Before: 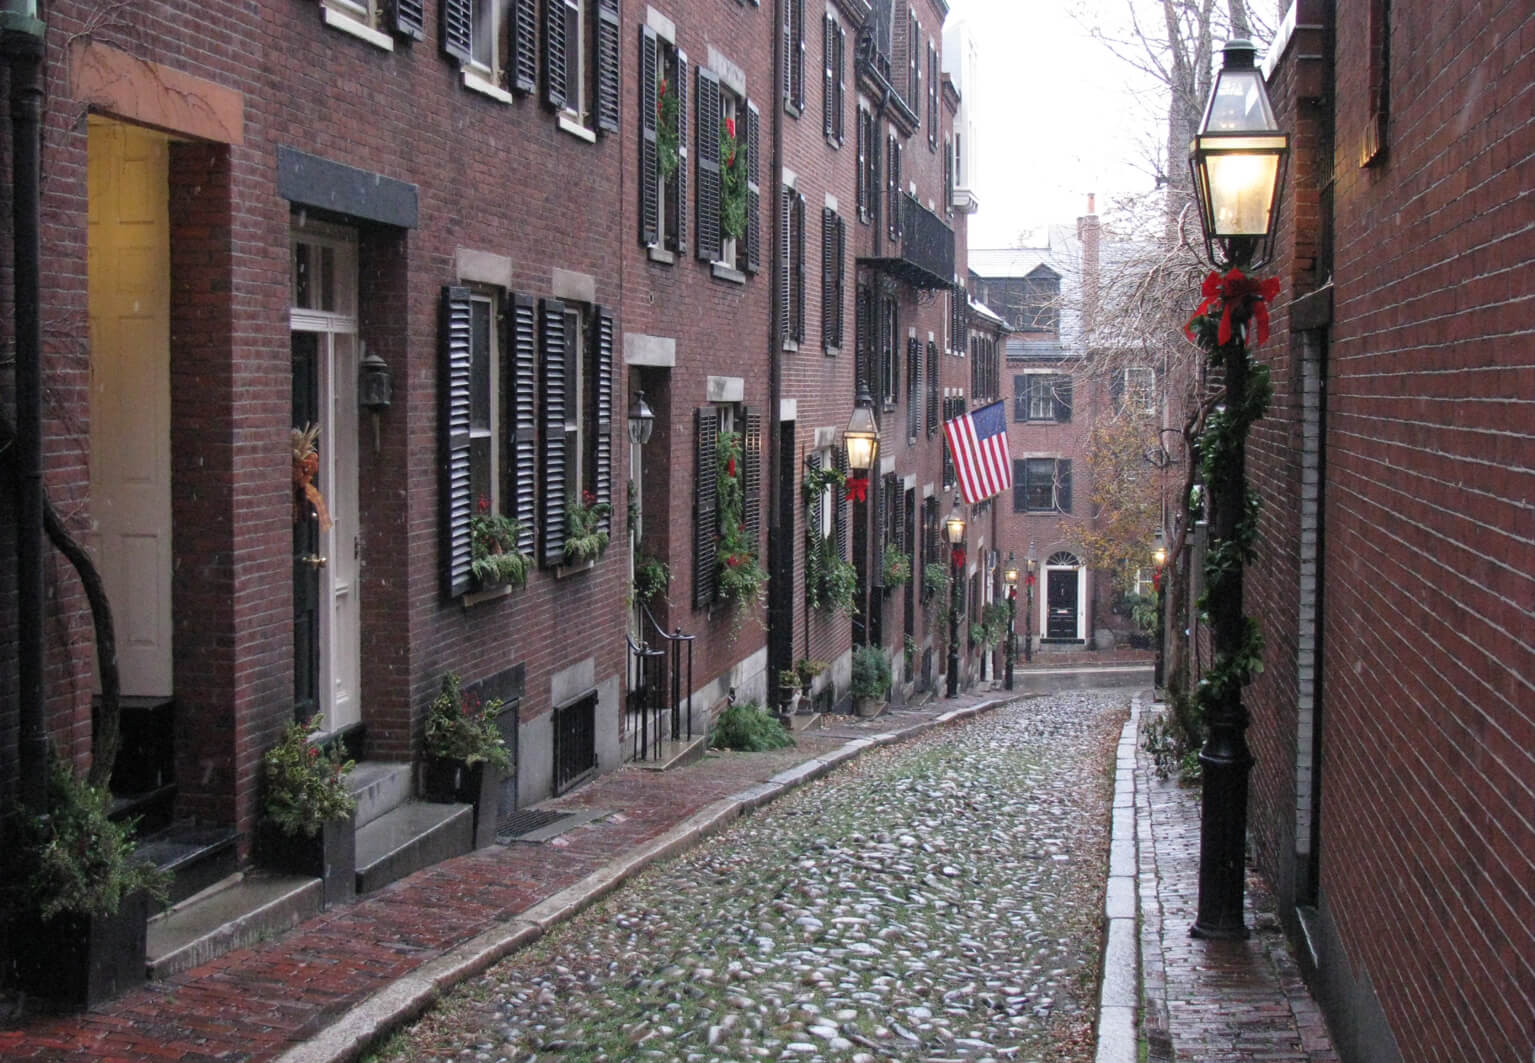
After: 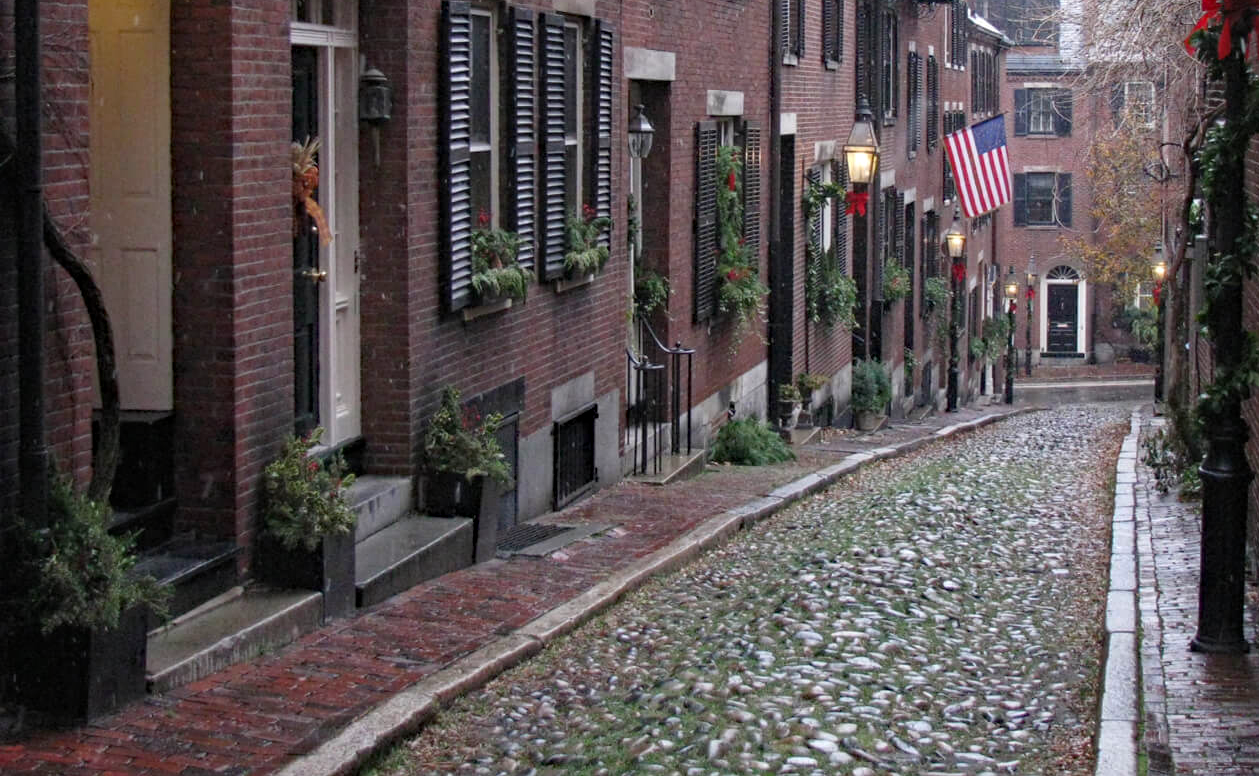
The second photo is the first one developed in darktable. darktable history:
crop: top 26.978%, right 17.953%
haze removal: strength 0.28, distance 0.245
